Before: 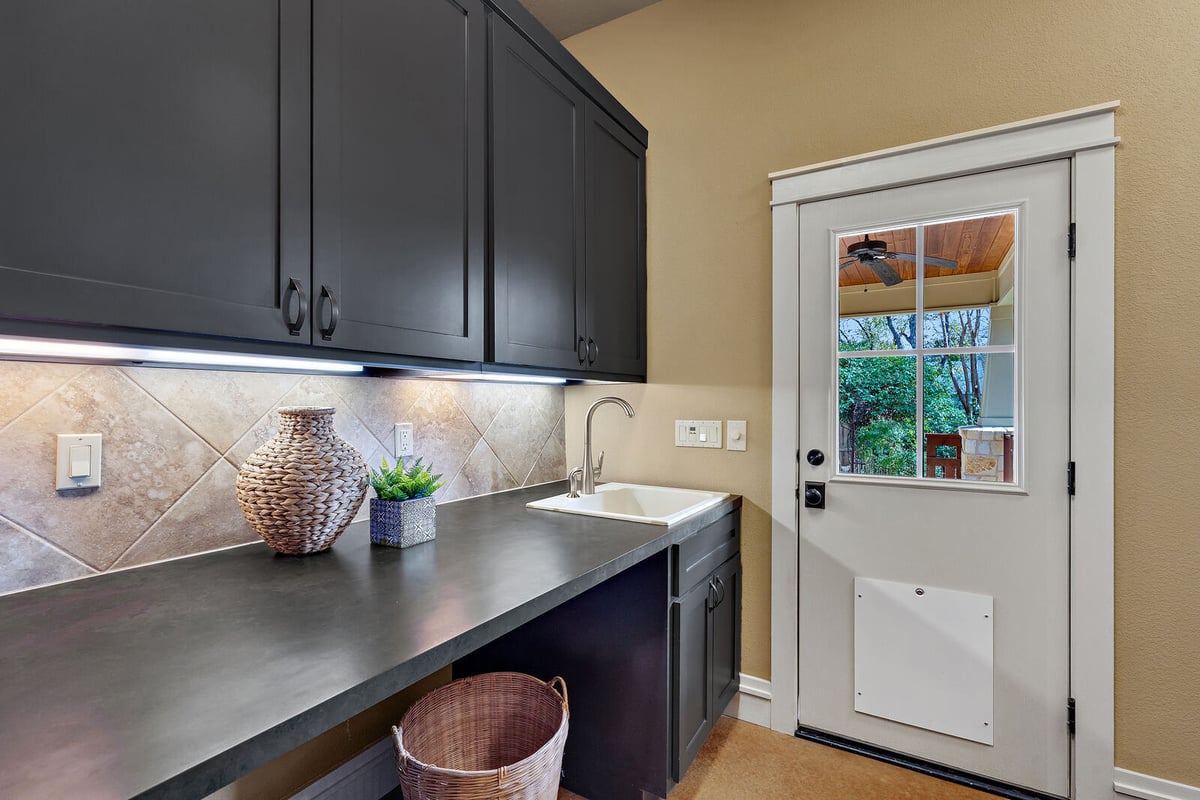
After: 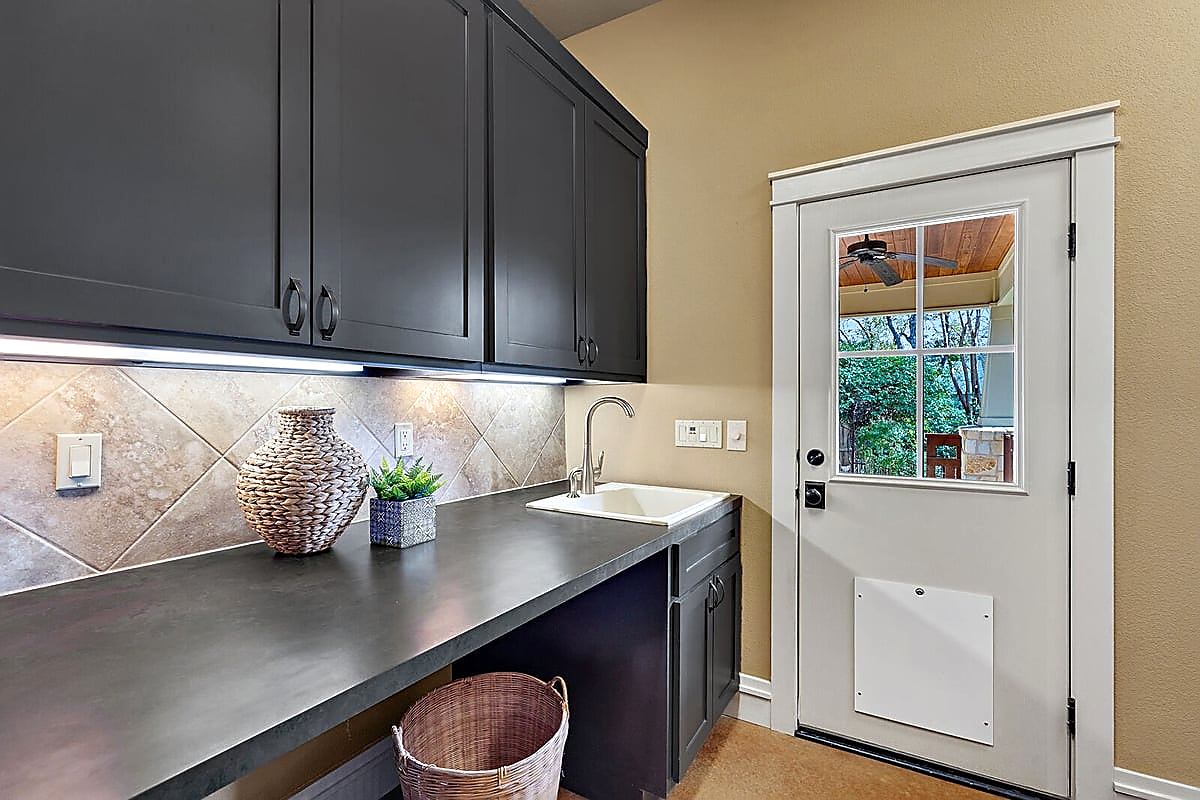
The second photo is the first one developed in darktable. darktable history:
tone equalizer: on, module defaults
exposure: exposure 0.201 EV, compensate highlight preservation false
sharpen: radius 1.361, amount 1.249, threshold 0.725
